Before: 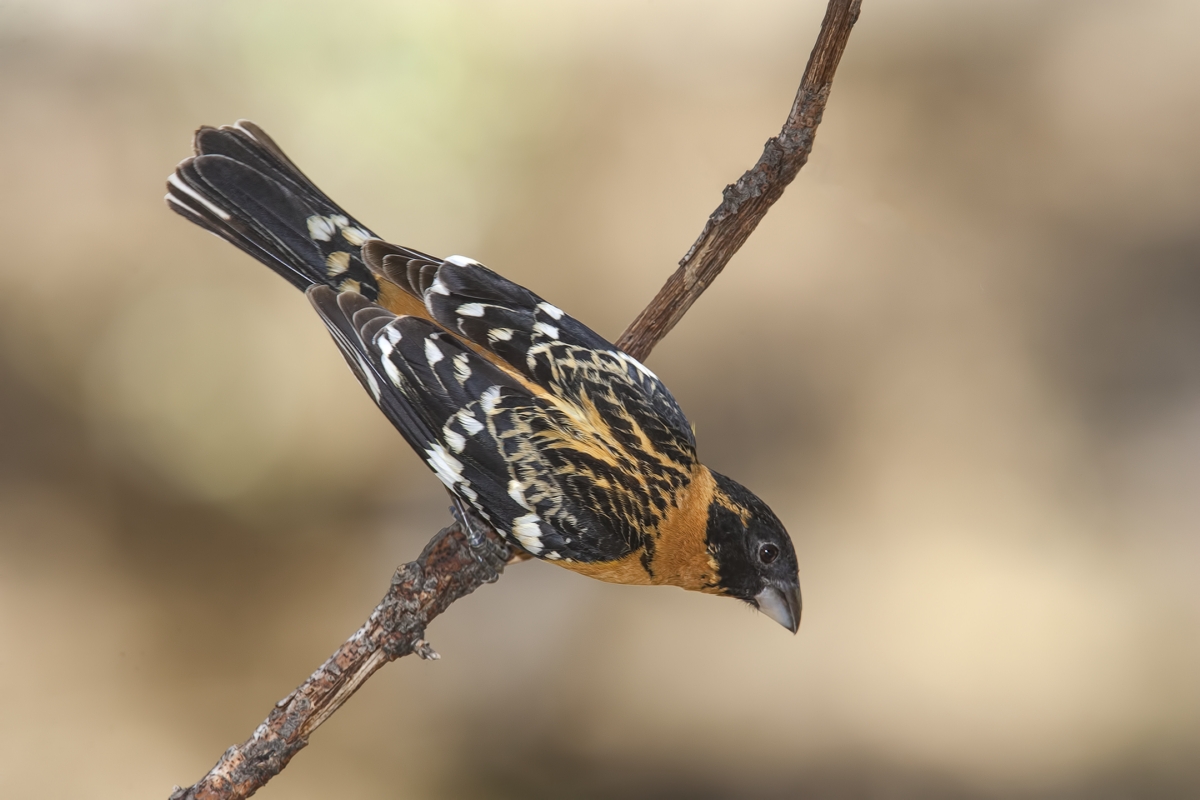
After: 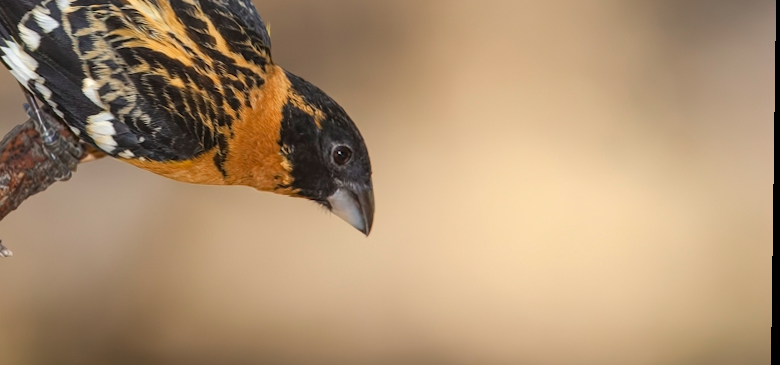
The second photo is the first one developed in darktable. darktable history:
rotate and perspective: rotation 0.8°, automatic cropping off
color correction: highlights a* 0.816, highlights b* 2.78, saturation 1.1
crop and rotate: left 35.509%, top 50.238%, bottom 4.934%
